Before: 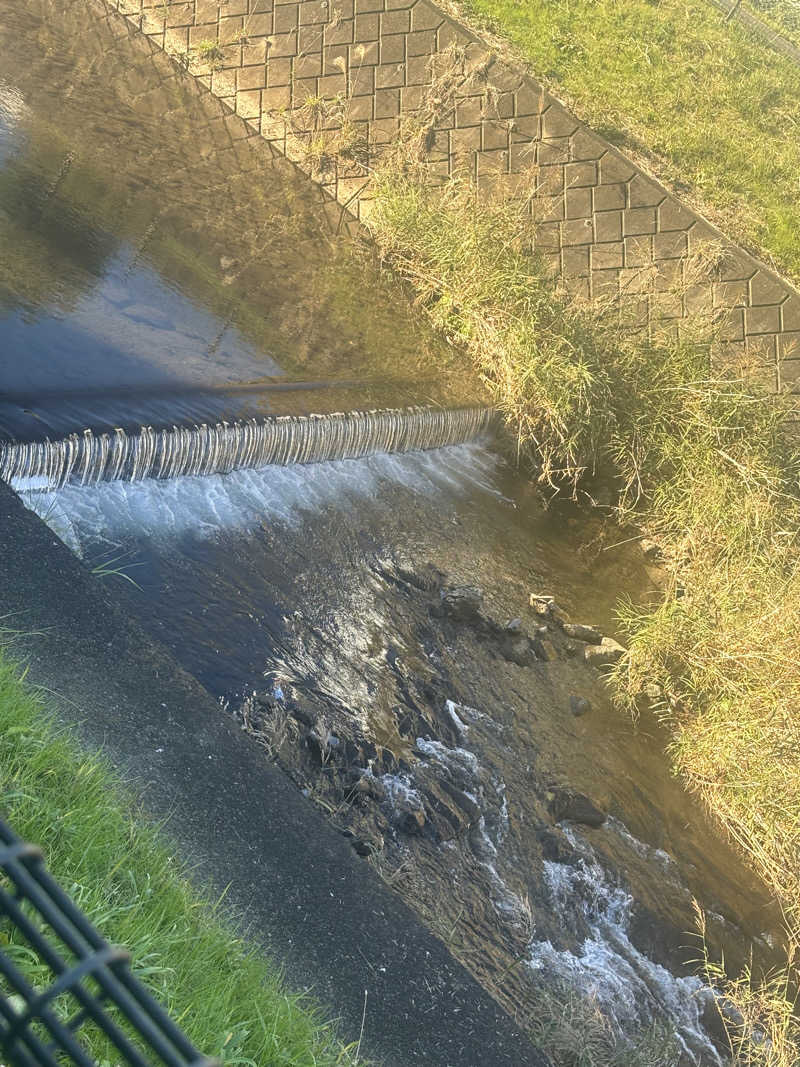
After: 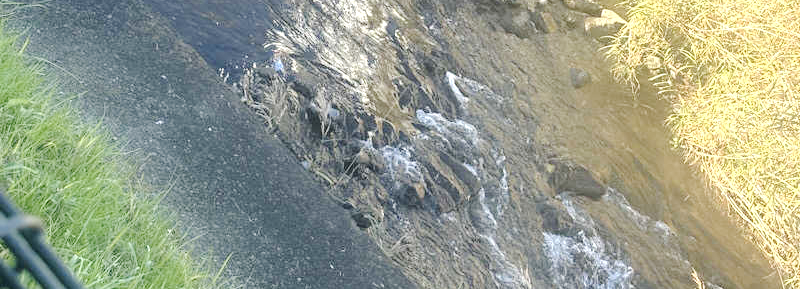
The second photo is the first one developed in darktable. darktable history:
crop and rotate: top 58.873%, bottom 14.023%
base curve: curves: ch0 [(0, 0) (0.158, 0.273) (0.879, 0.895) (1, 1)], preserve colors none
tone equalizer: -8 EV -0.727 EV, -7 EV -0.695 EV, -6 EV -0.582 EV, -5 EV -0.395 EV, -3 EV 0.396 EV, -2 EV 0.6 EV, -1 EV 0.692 EV, +0 EV 0.734 EV, mask exposure compensation -0.487 EV
